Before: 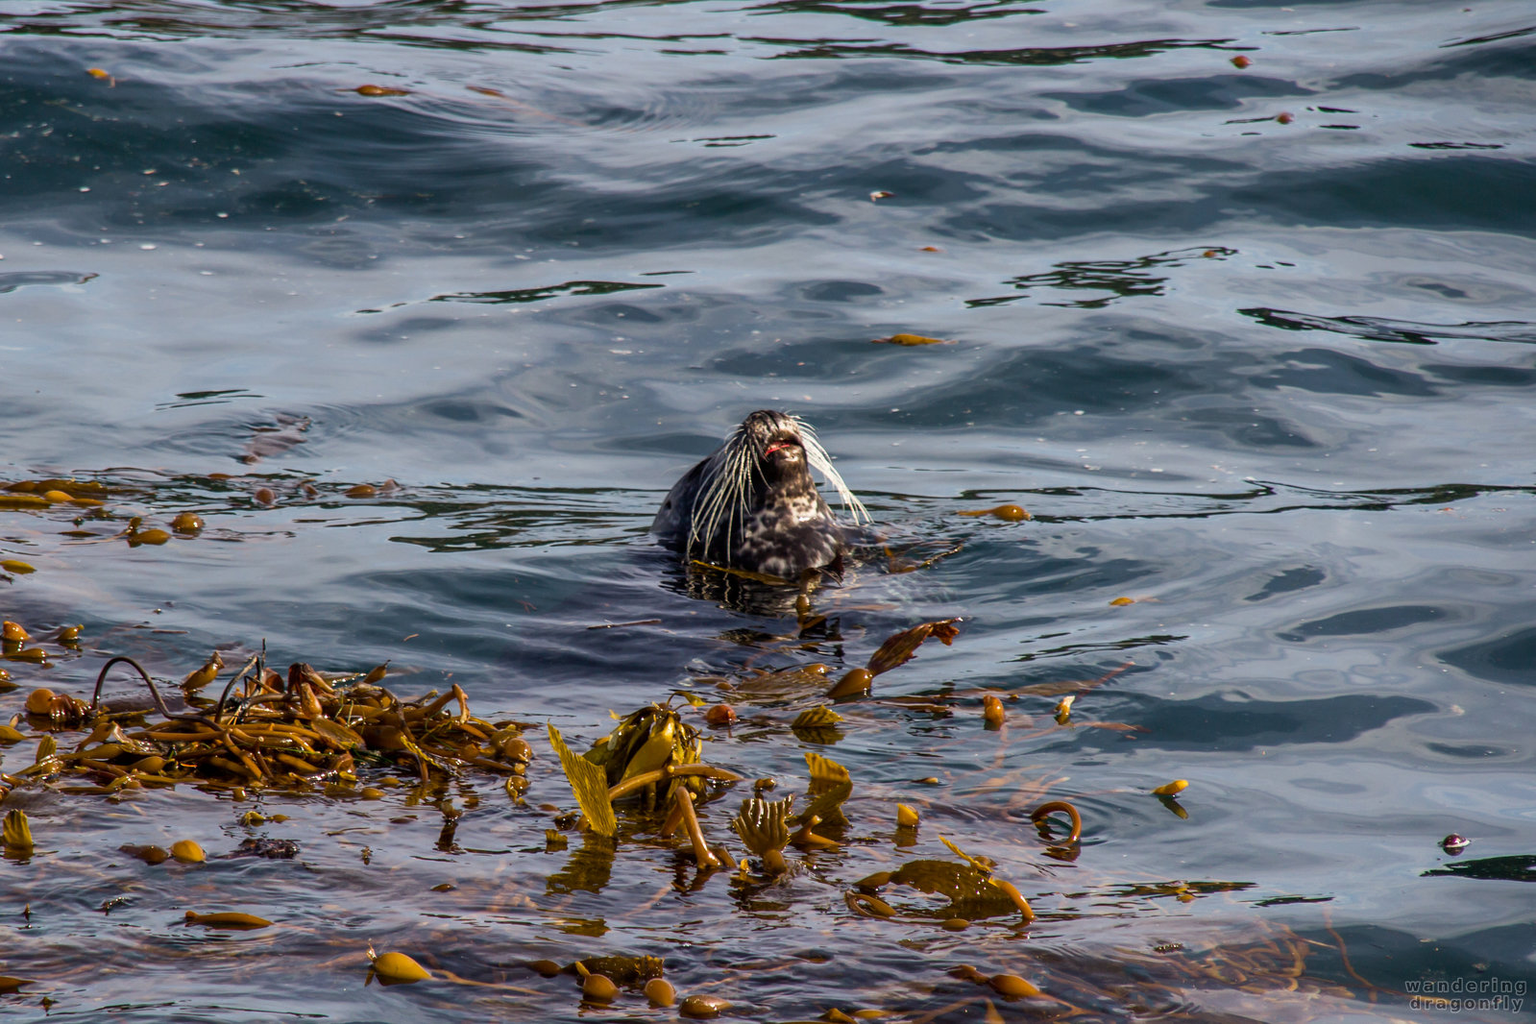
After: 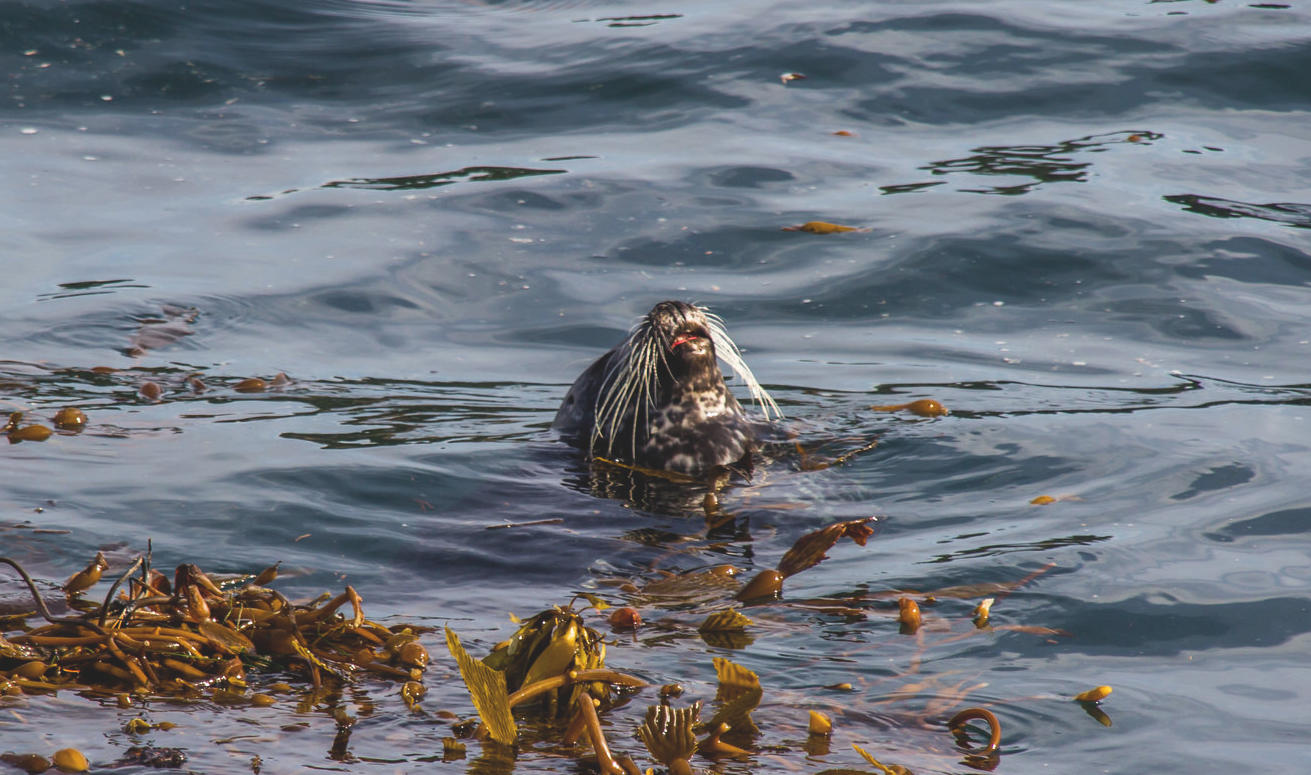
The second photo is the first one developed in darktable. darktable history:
exposure: black level correction -0.015, compensate highlight preservation false
crop: left 7.856%, top 11.836%, right 10.12%, bottom 15.387%
